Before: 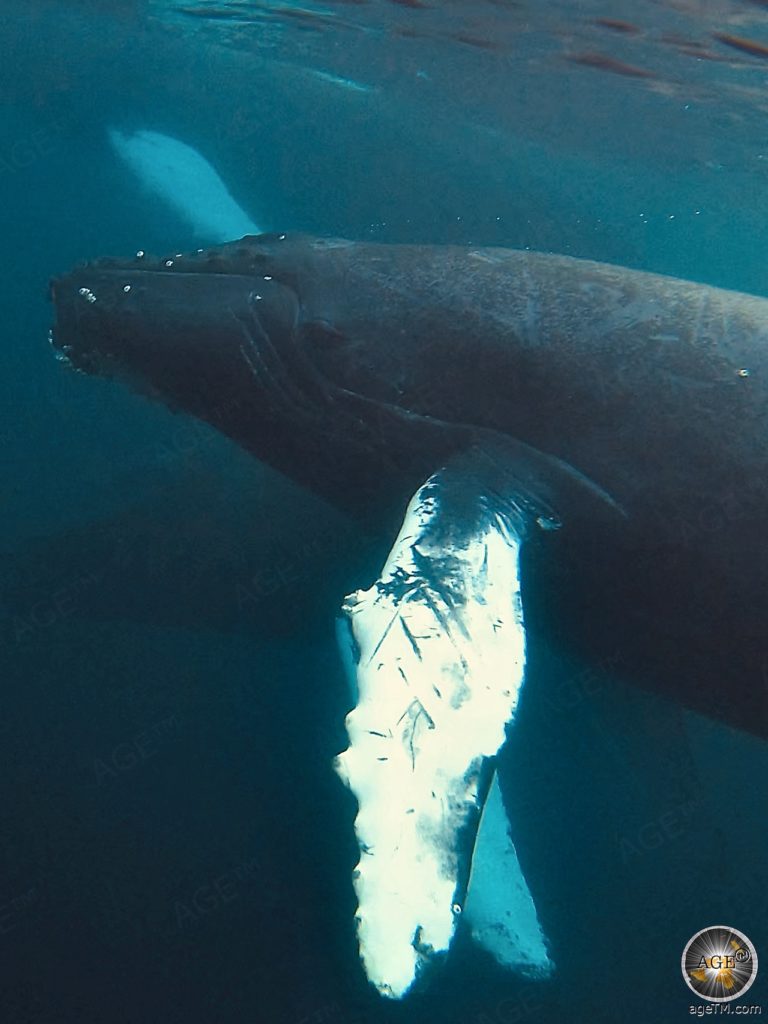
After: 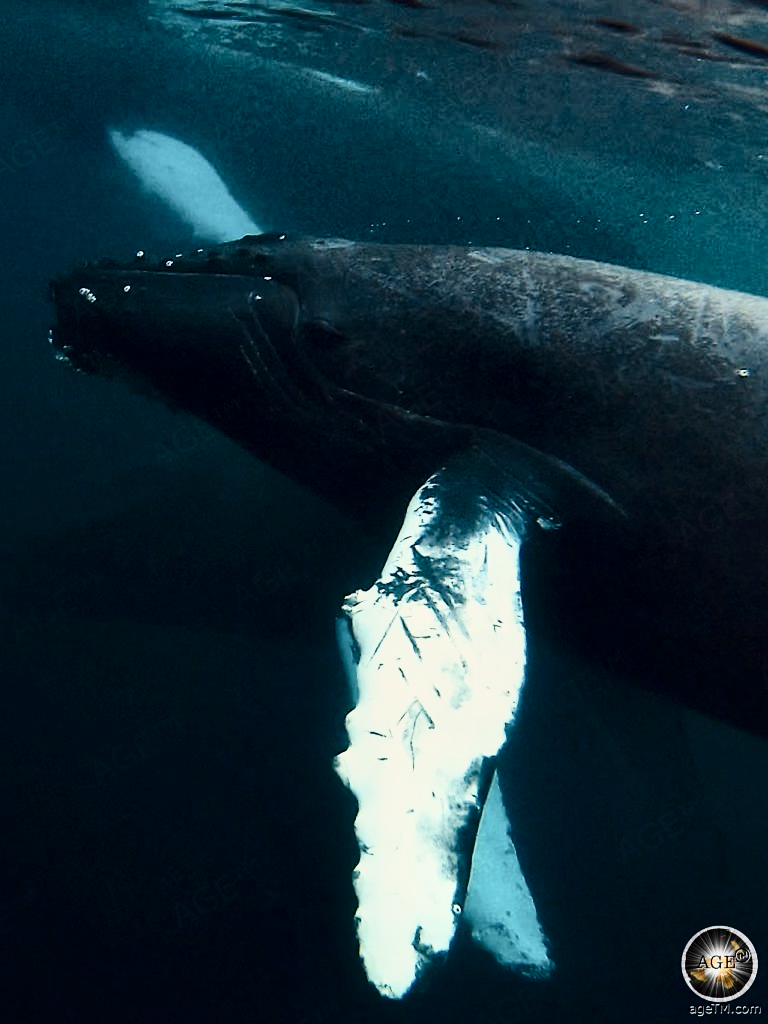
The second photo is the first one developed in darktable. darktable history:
local contrast: mode bilateral grid, contrast 20, coarseness 50, detail 171%, midtone range 0.2
filmic rgb: black relative exposure -7.65 EV, white relative exposure 4.56 EV, hardness 3.61
contrast brightness saturation: contrast 0.5, saturation -0.1
